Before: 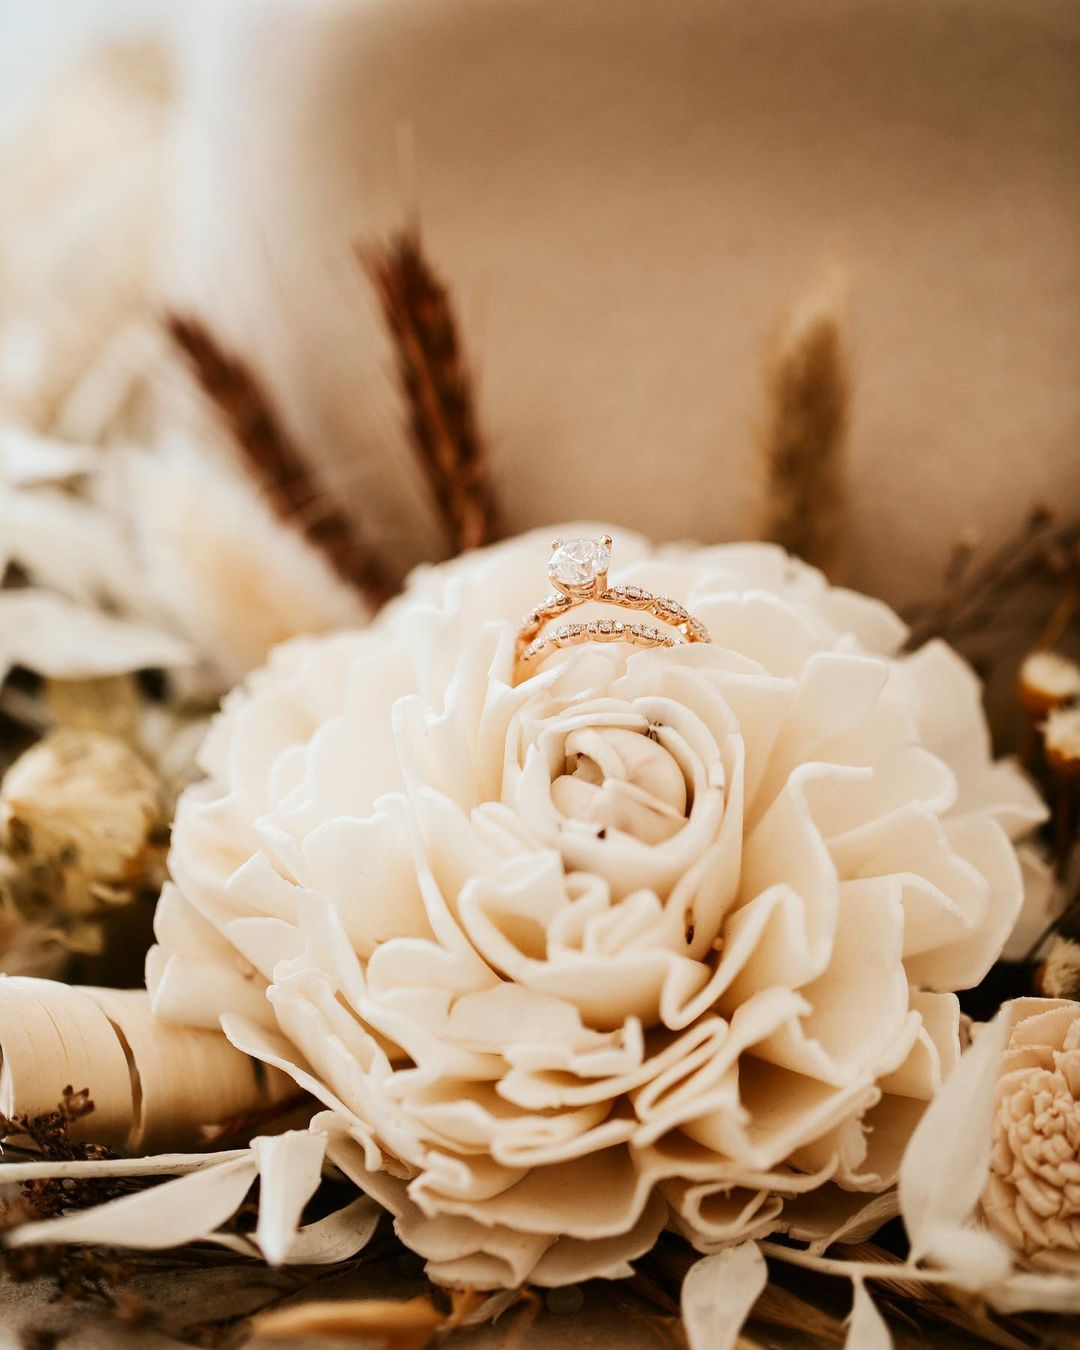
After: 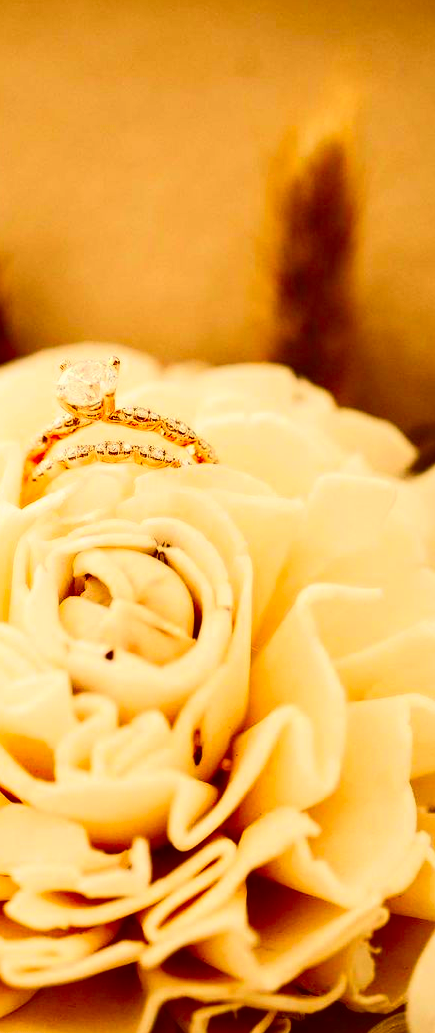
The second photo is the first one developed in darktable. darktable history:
contrast brightness saturation: contrast 0.266, brightness 0.013, saturation 0.875
color correction: highlights a* 2.53, highlights b* 23.25
crop: left 45.573%, top 13.272%, right 14.106%, bottom 10.151%
